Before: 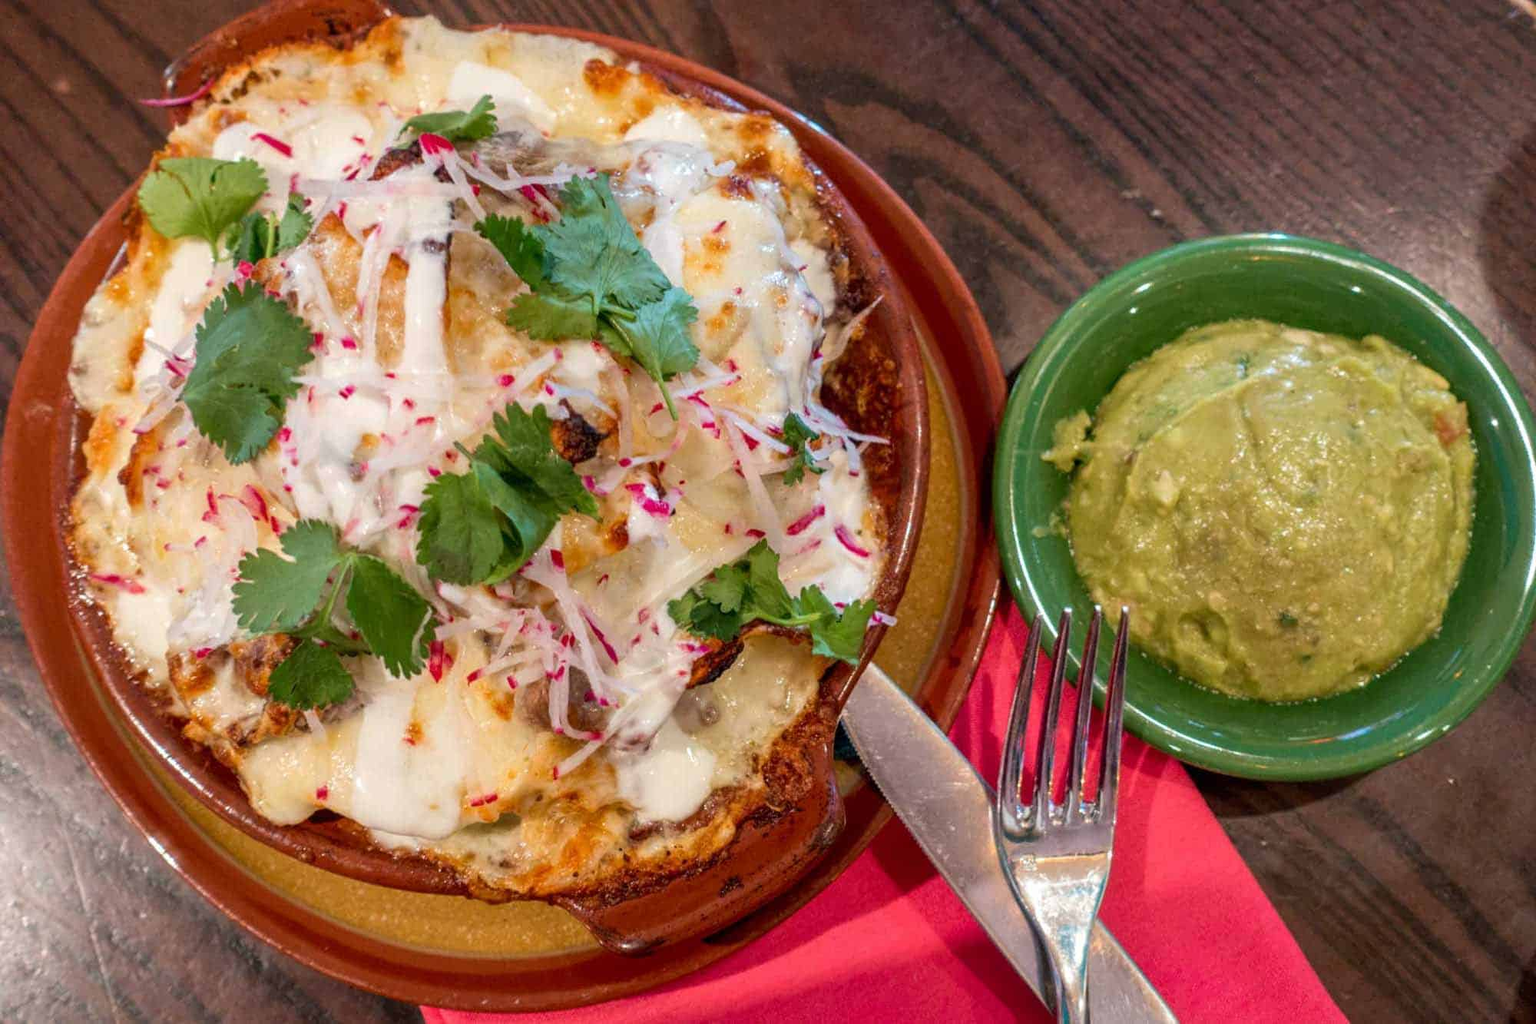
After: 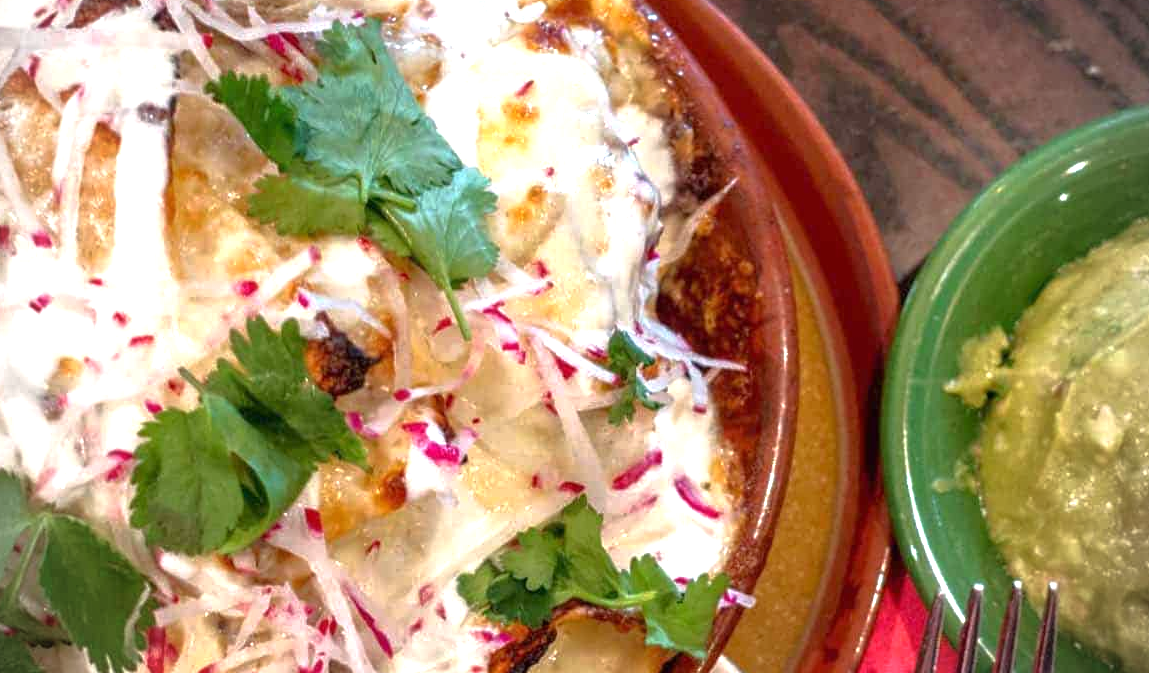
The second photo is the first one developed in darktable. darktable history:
tone equalizer: -8 EV 0 EV, -7 EV 0.002 EV, -6 EV -0.002 EV, -5 EV -0.014 EV, -4 EV -0.061 EV, -3 EV -0.206 EV, -2 EV -0.286 EV, -1 EV 0.111 EV, +0 EV 0.289 EV, edges refinement/feathering 500, mask exposure compensation -1.57 EV, preserve details no
vignetting: on, module defaults
crop: left 20.606%, top 15.552%, right 21.937%, bottom 33.944%
exposure: black level correction 0, exposure 0.694 EV, compensate highlight preservation false
